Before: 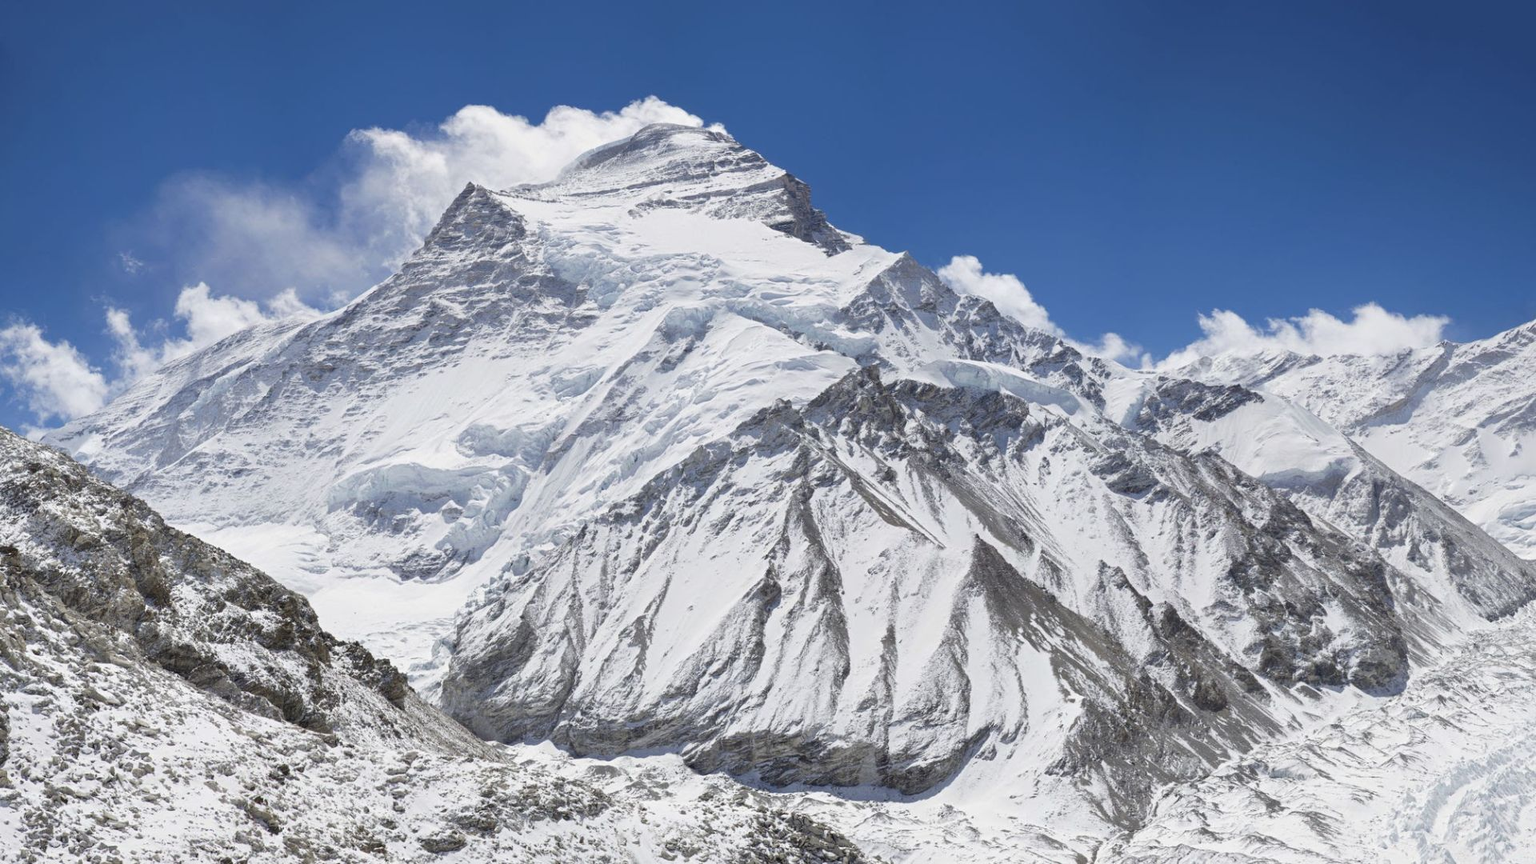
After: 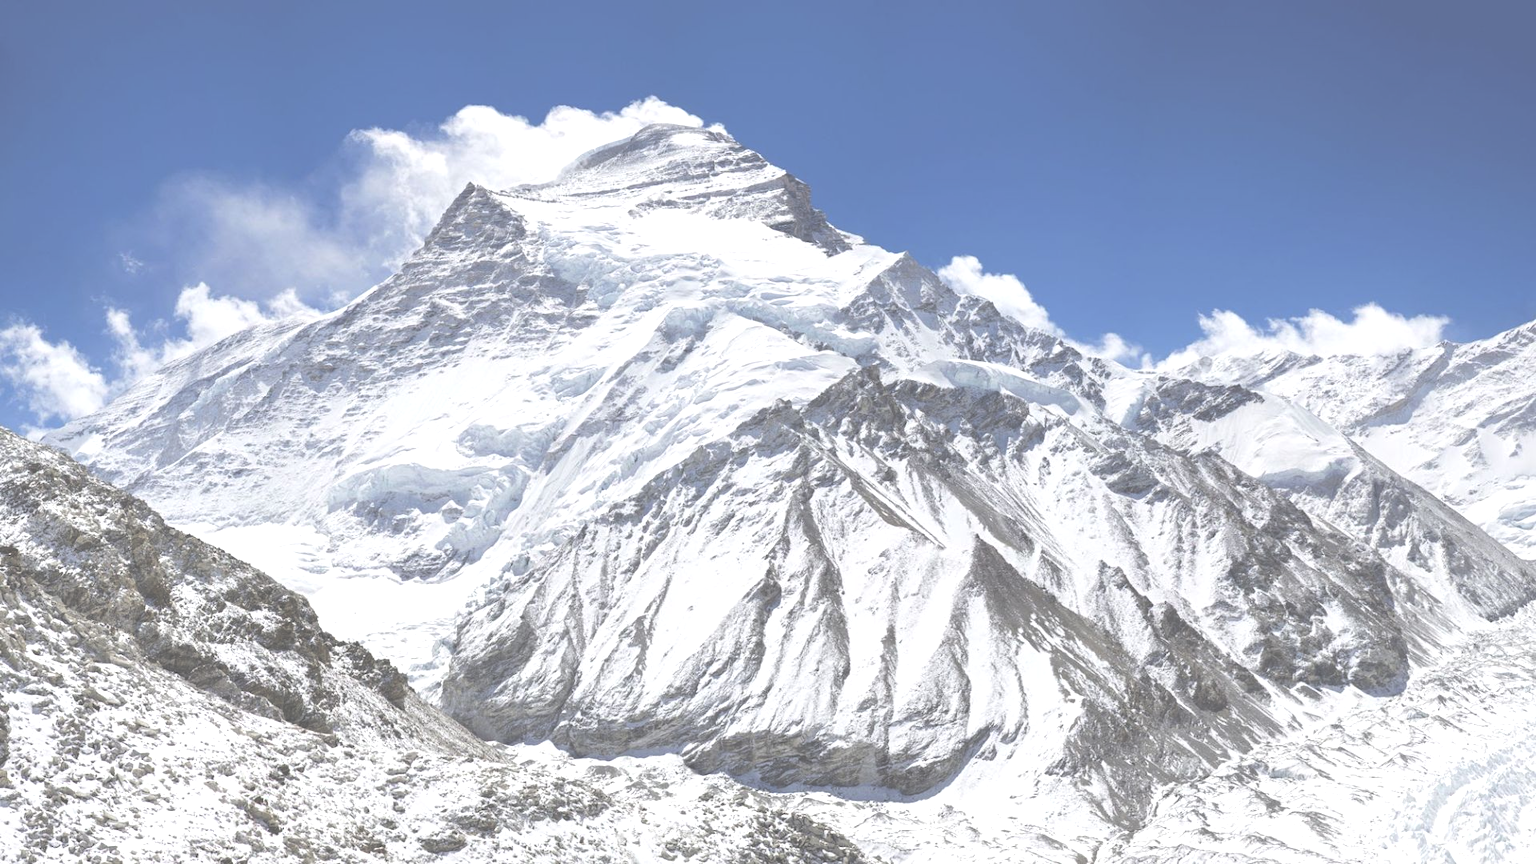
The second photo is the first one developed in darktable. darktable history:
exposure: black level correction -0.07, exposure 0.502 EV, compensate highlight preservation false
